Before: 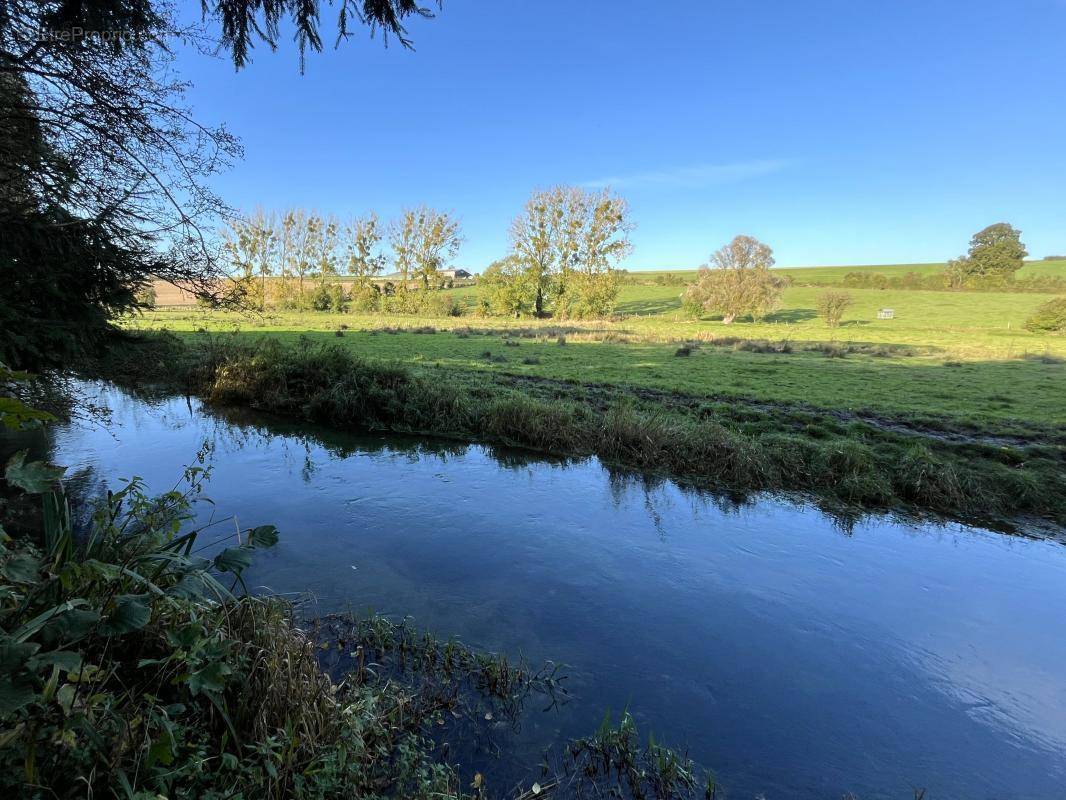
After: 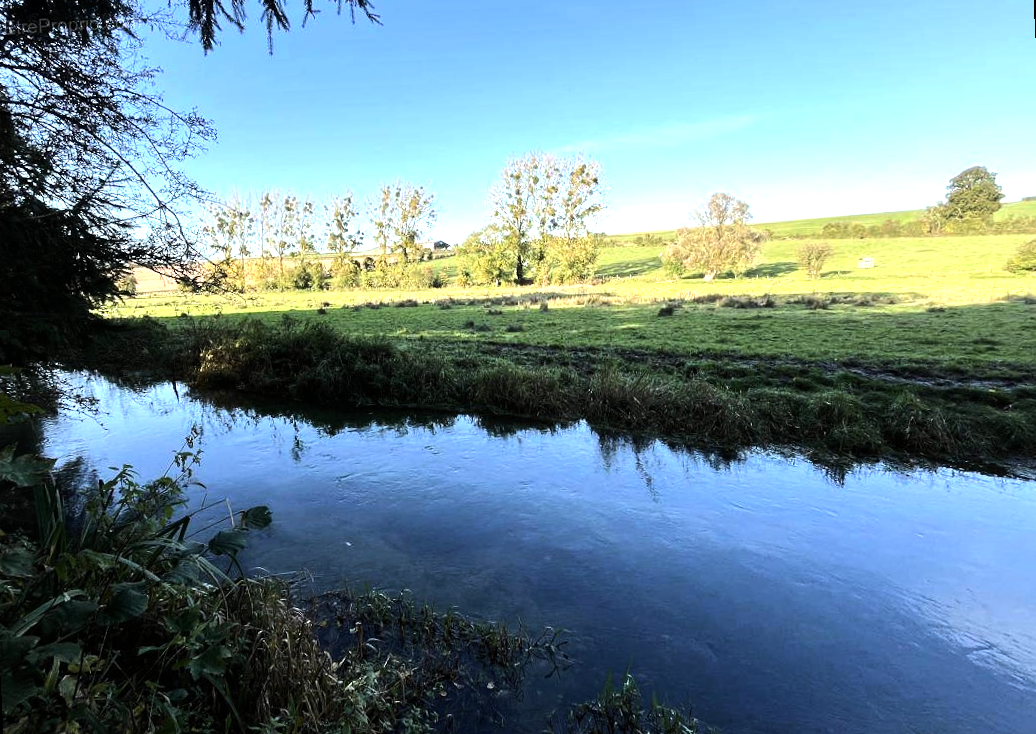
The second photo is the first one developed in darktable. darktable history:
rotate and perspective: rotation -3°, crop left 0.031, crop right 0.968, crop top 0.07, crop bottom 0.93
contrast brightness saturation: saturation -0.05
tone equalizer: -8 EV -1.08 EV, -7 EV -1.01 EV, -6 EV -0.867 EV, -5 EV -0.578 EV, -3 EV 0.578 EV, -2 EV 0.867 EV, -1 EV 1.01 EV, +0 EV 1.08 EV, edges refinement/feathering 500, mask exposure compensation -1.57 EV, preserve details no
